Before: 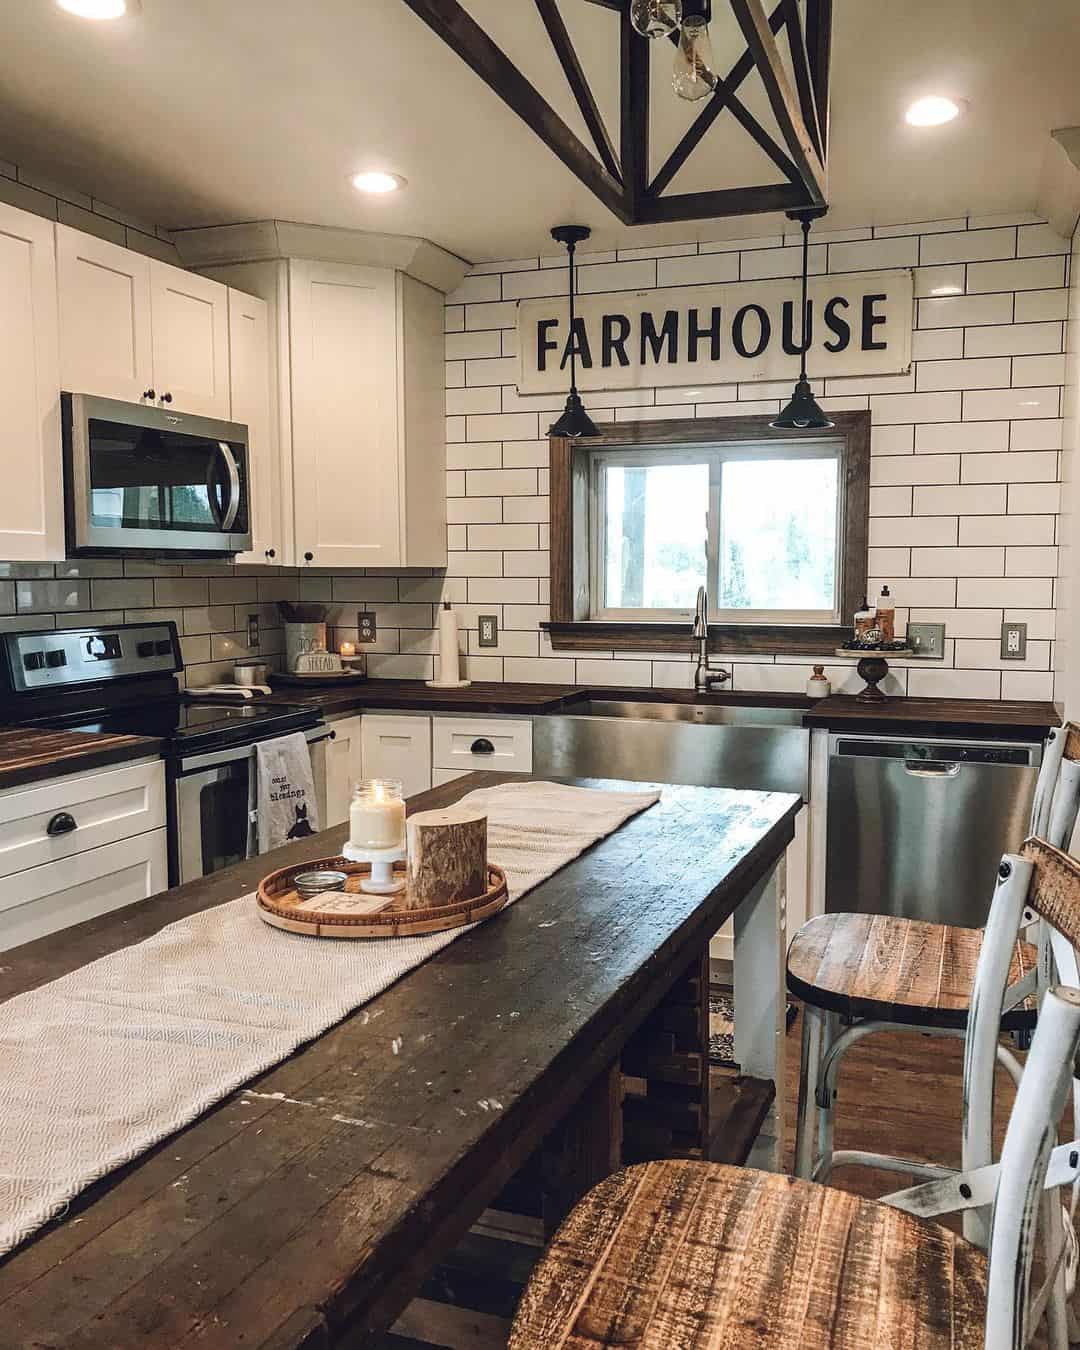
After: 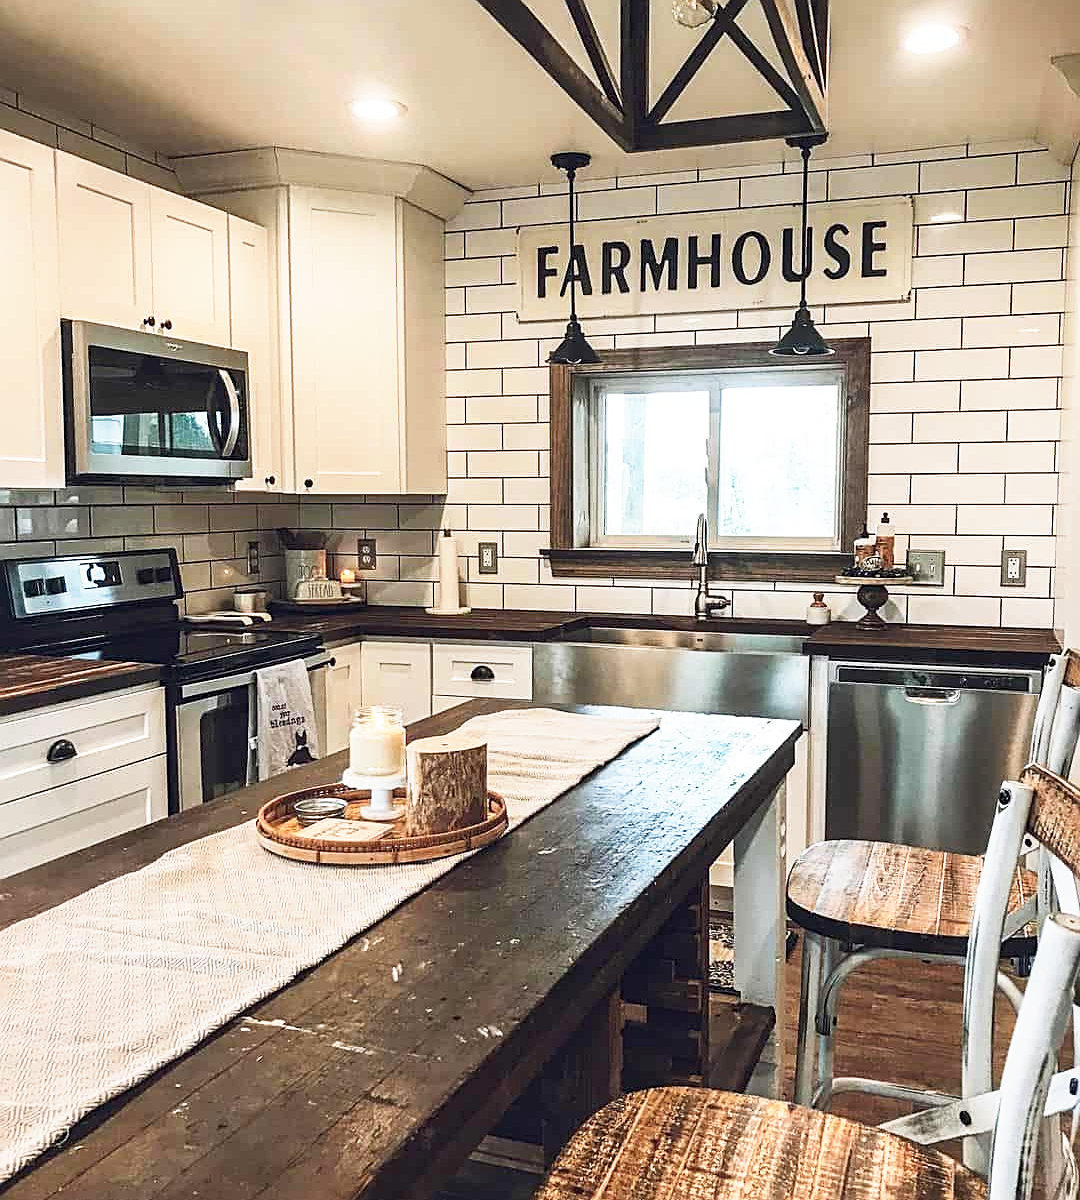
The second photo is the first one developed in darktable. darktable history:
sharpen: on, module defaults
base curve: curves: ch0 [(0, 0) (0.557, 0.834) (1, 1)], preserve colors none
crop and rotate: top 5.451%, bottom 5.6%
